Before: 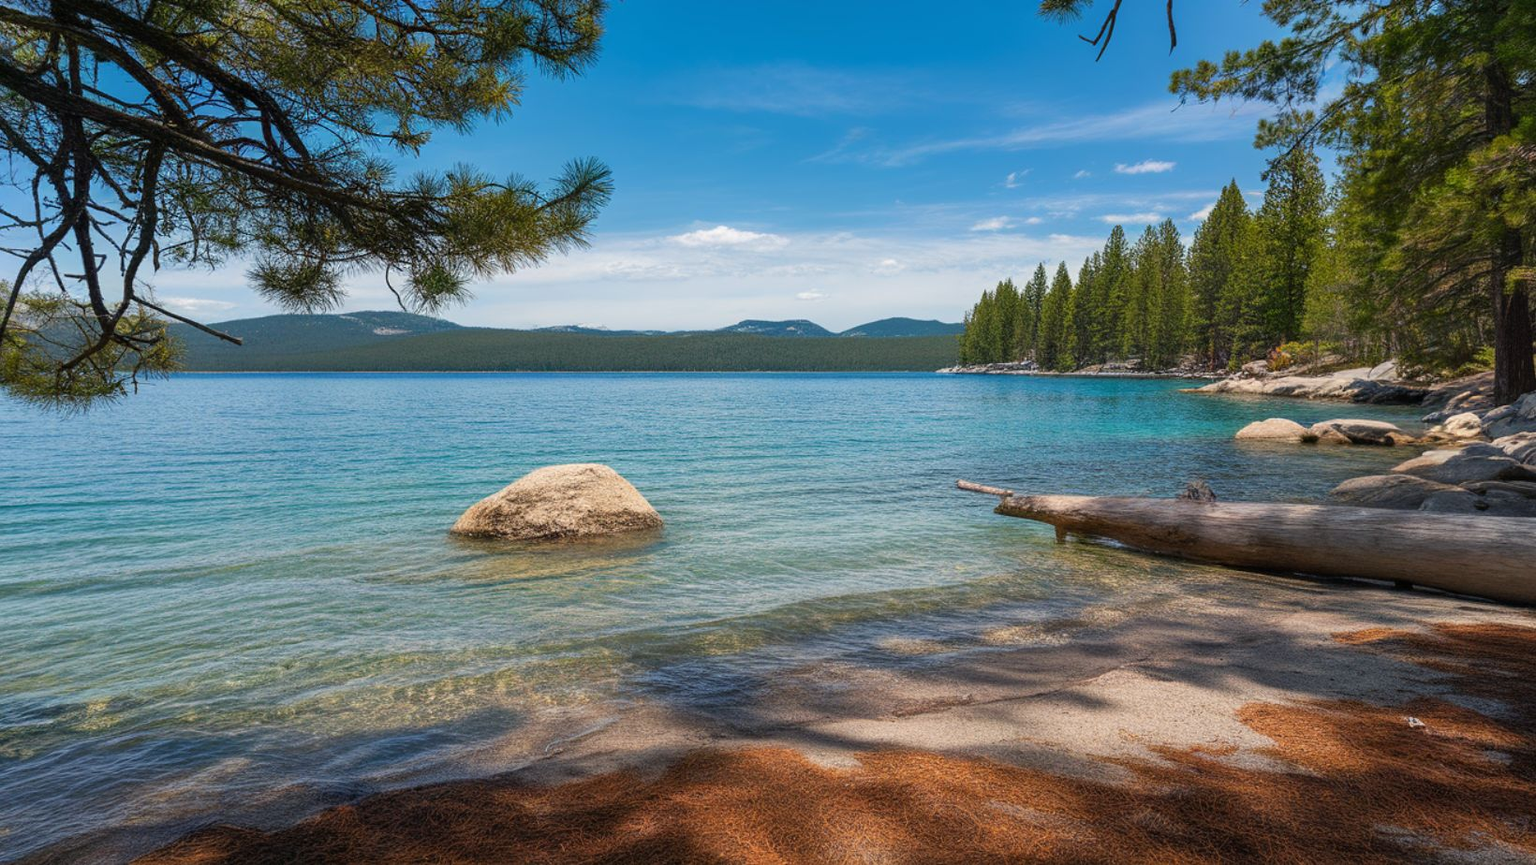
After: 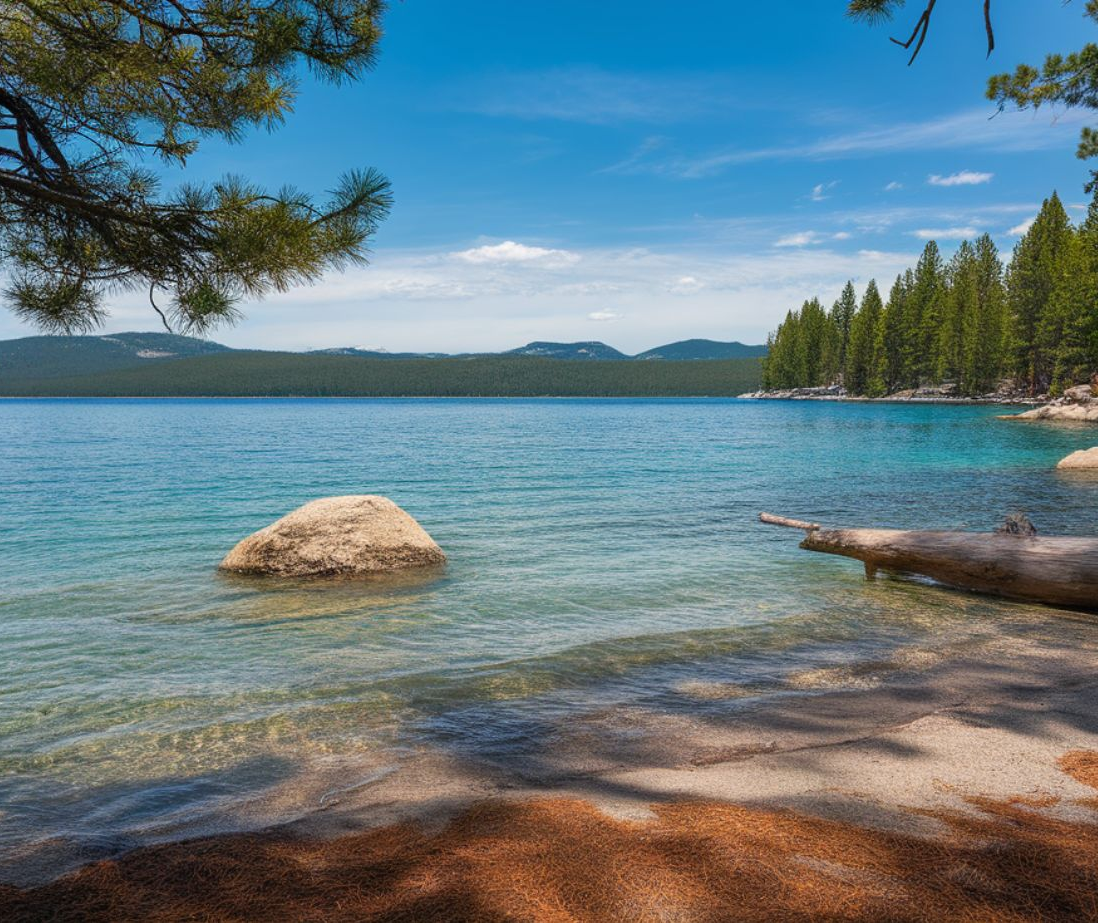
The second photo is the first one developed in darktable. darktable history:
shadows and highlights: shadows 2.37, highlights -18.01, highlights color adjustment 74%, soften with gaussian
crop and rotate: left 16.036%, right 16.961%
